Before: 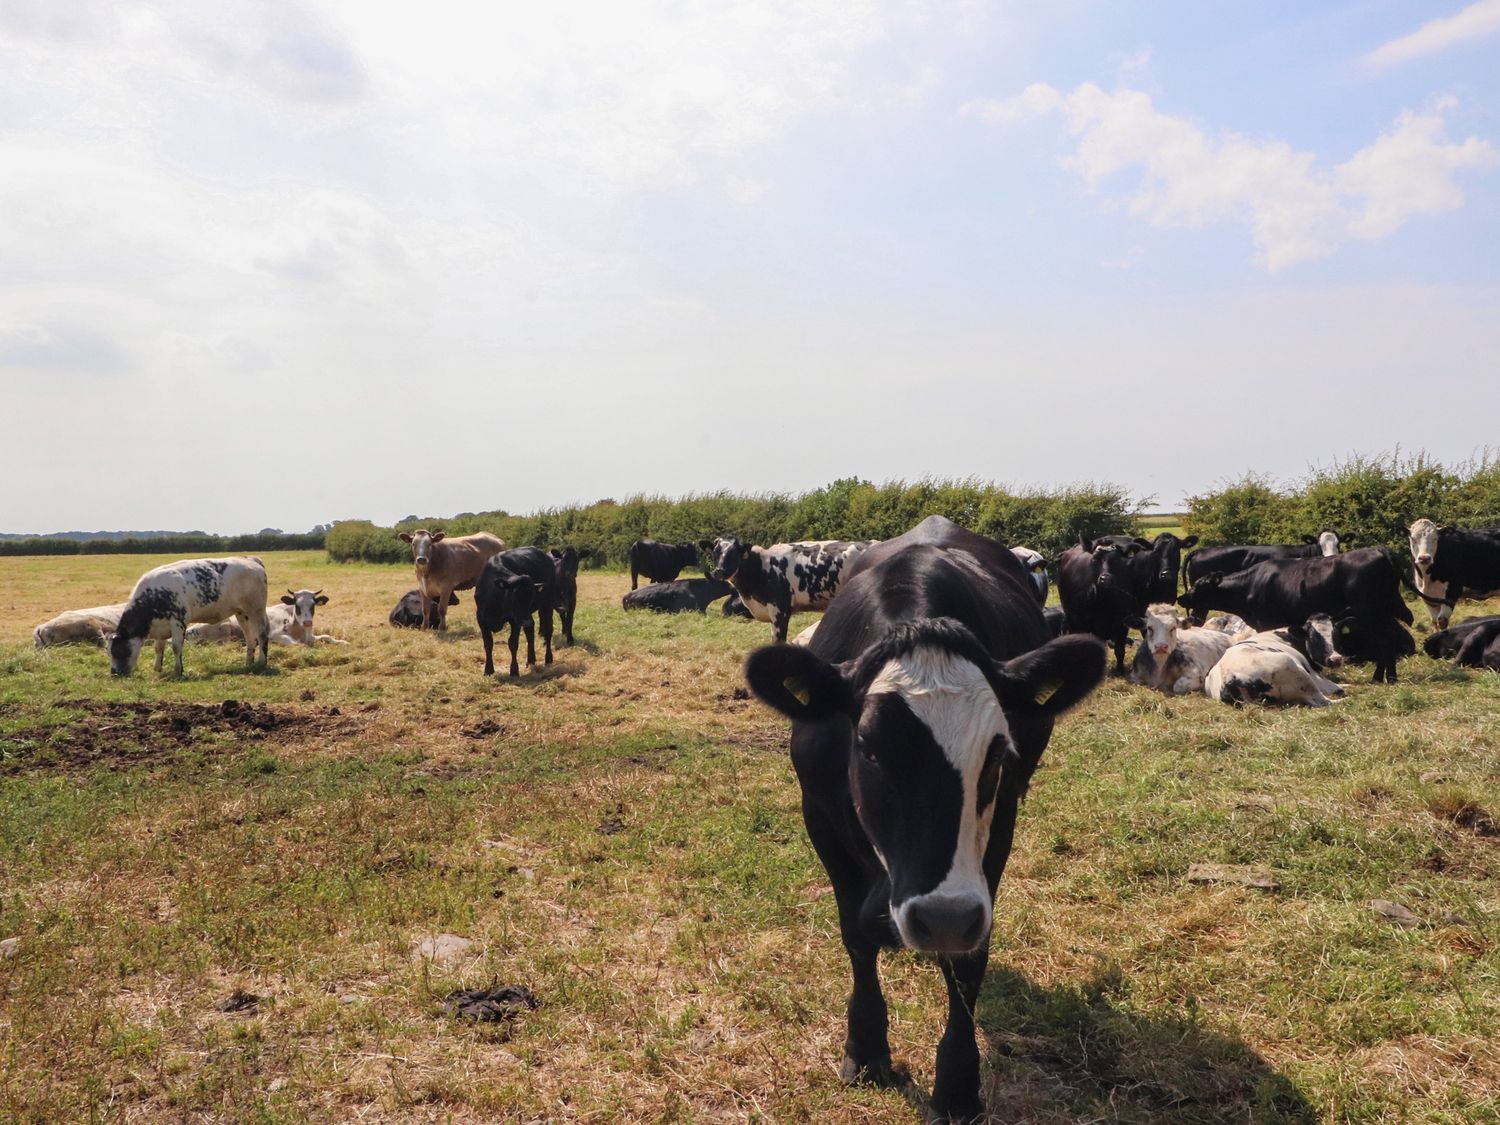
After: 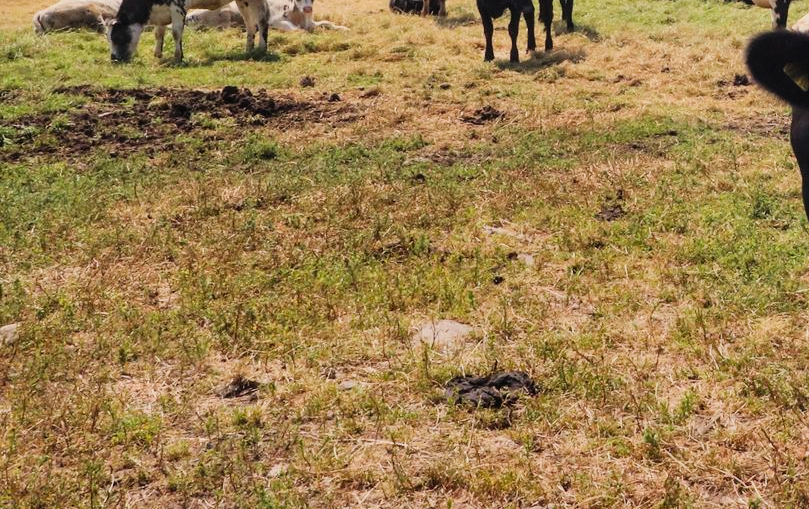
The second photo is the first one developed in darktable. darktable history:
crop and rotate: top 54.617%, right 46.002%, bottom 0.104%
filmic rgb: black relative exposure -7.65 EV, white relative exposure 4.56 EV, hardness 3.61, contrast in shadows safe
contrast brightness saturation: contrast 0.203, brightness 0.159, saturation 0.218
color balance rgb: perceptual saturation grading › global saturation 0.156%
shadows and highlights: shadows 20.95, highlights -82.57, soften with gaussian
